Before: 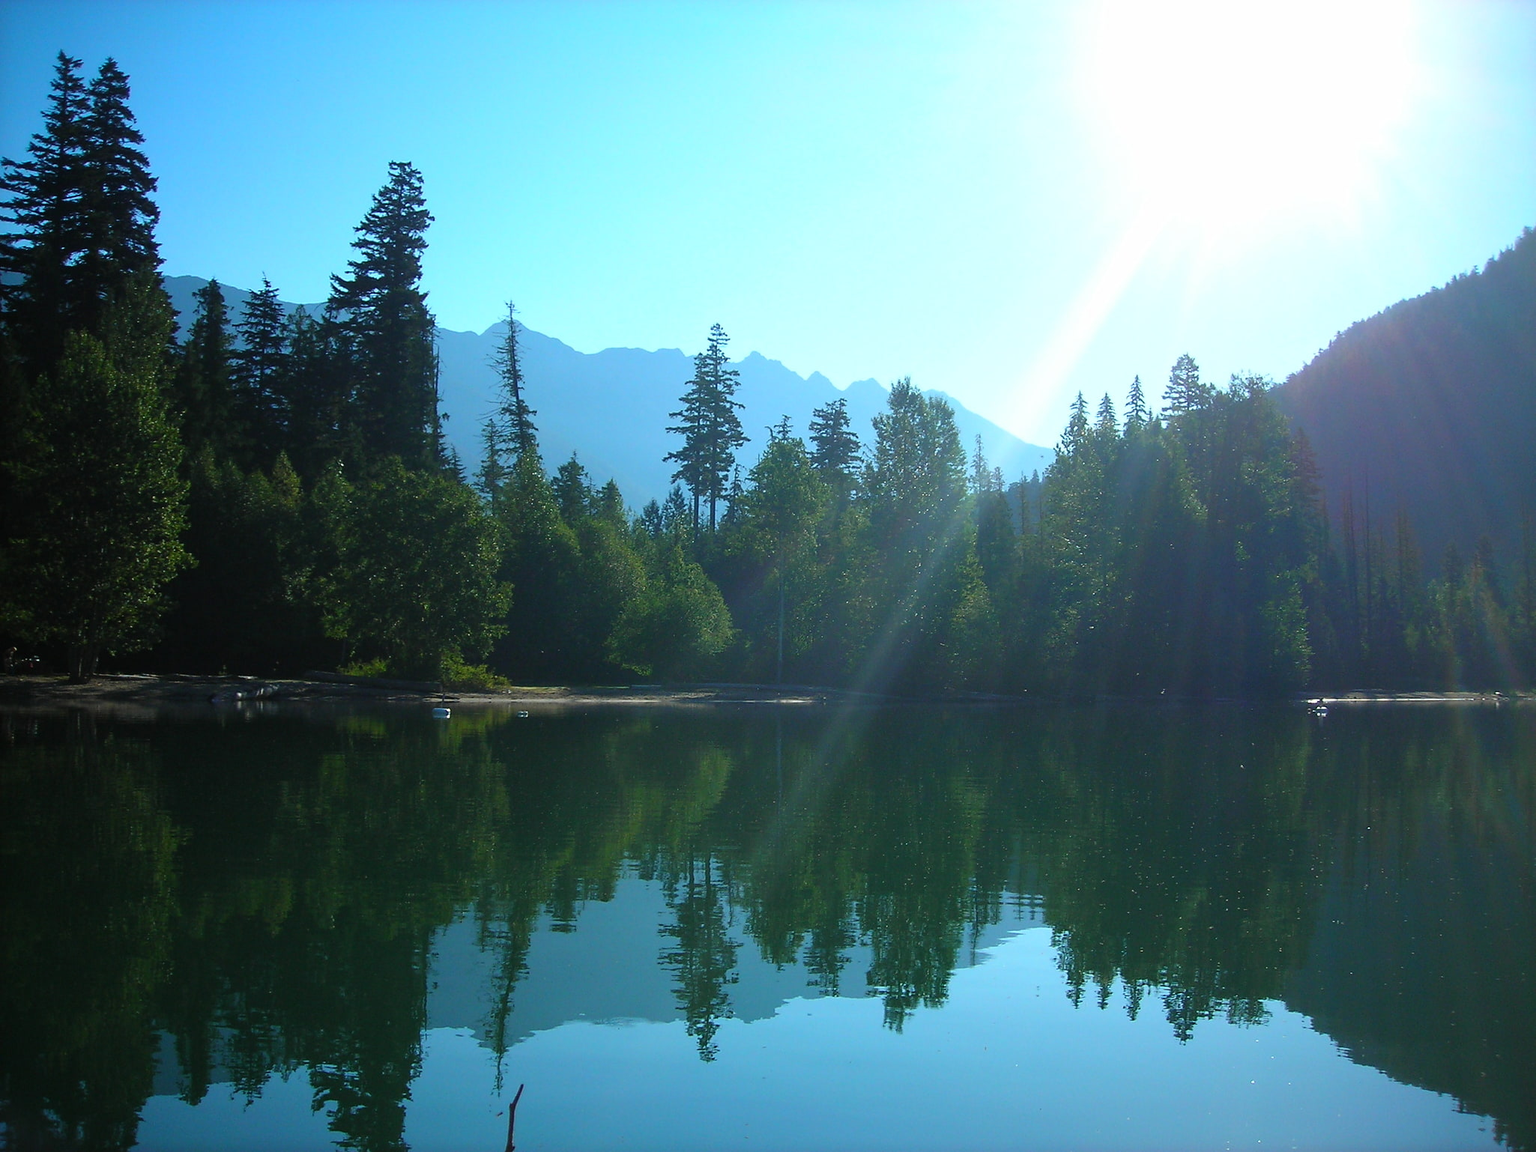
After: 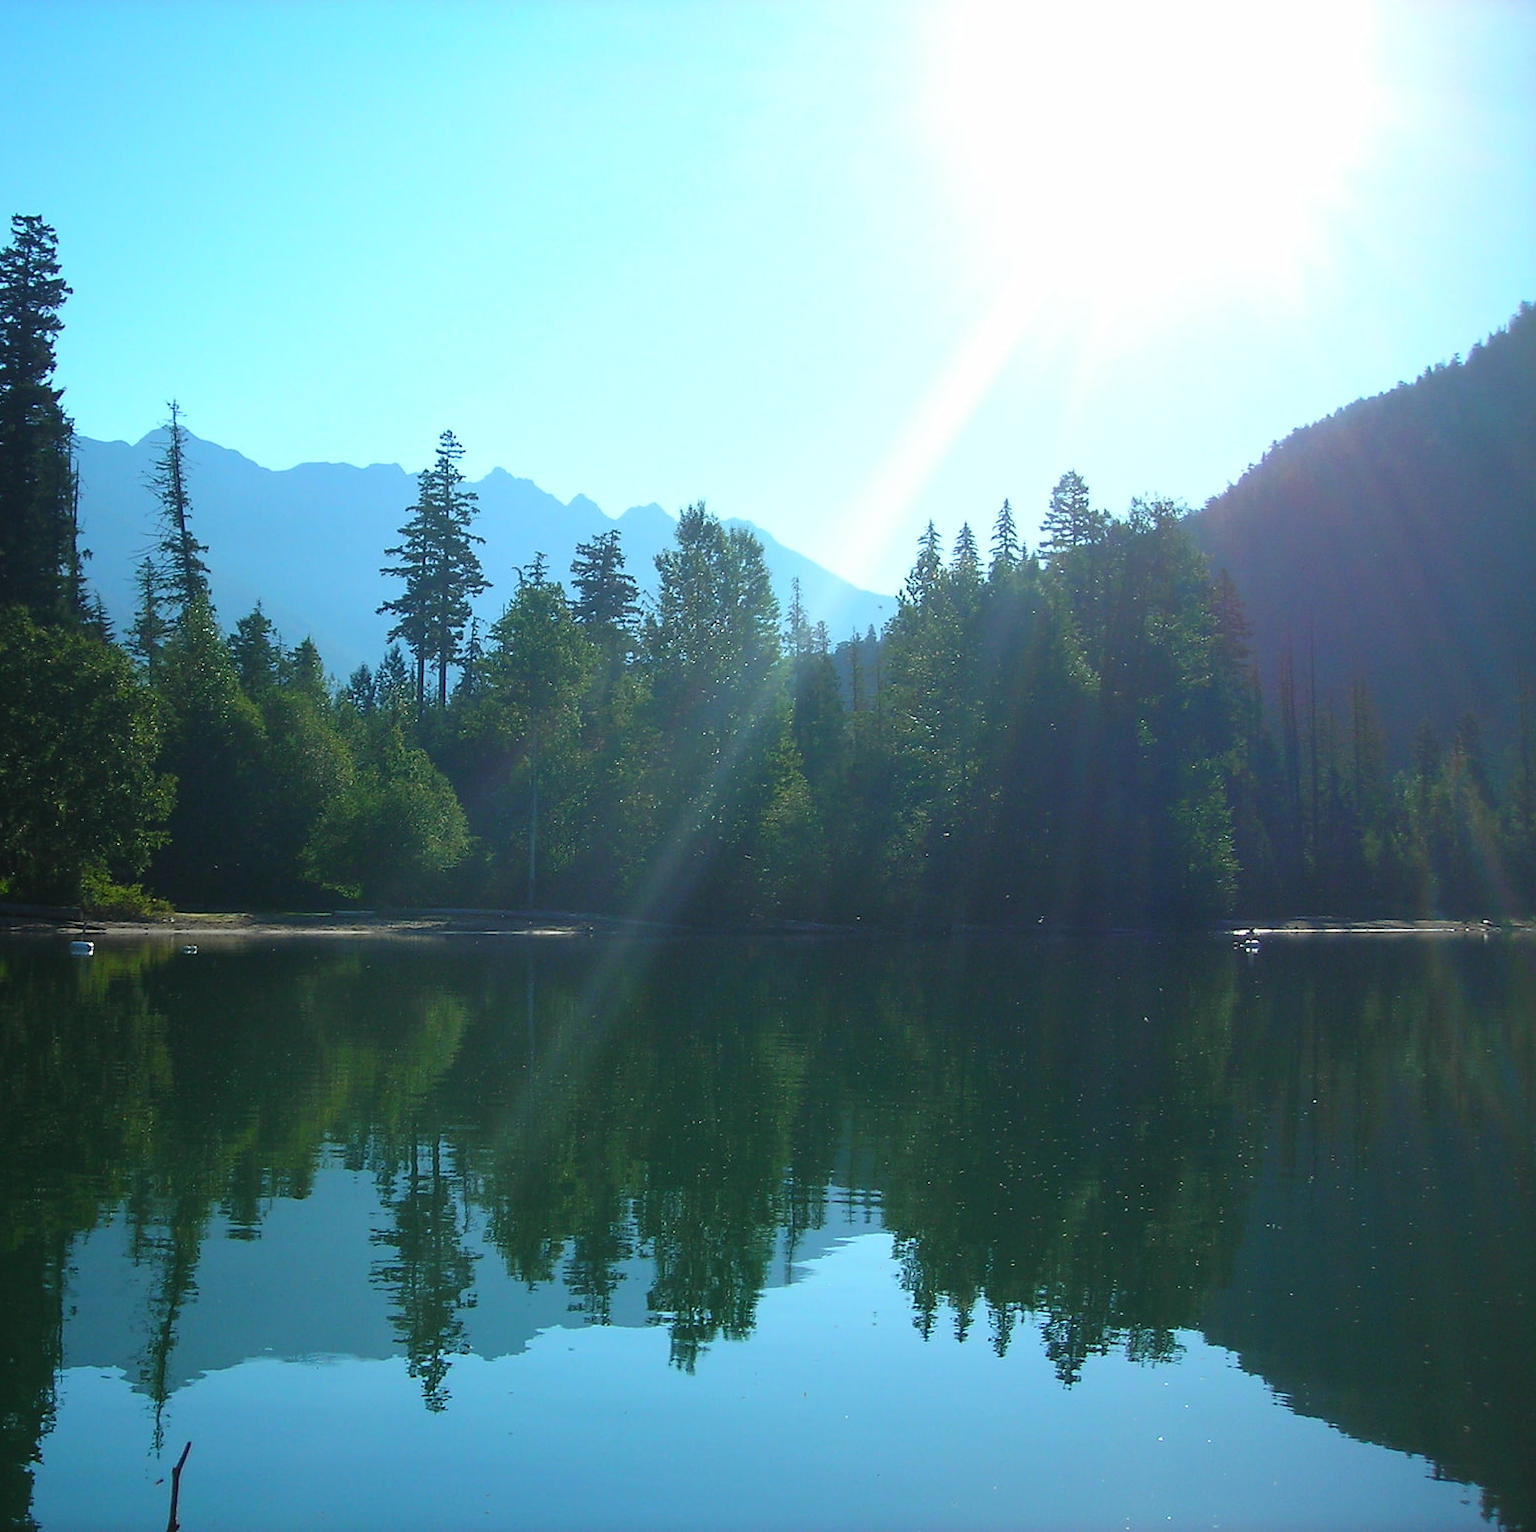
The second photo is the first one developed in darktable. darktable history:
crop and rotate: left 24.771%
